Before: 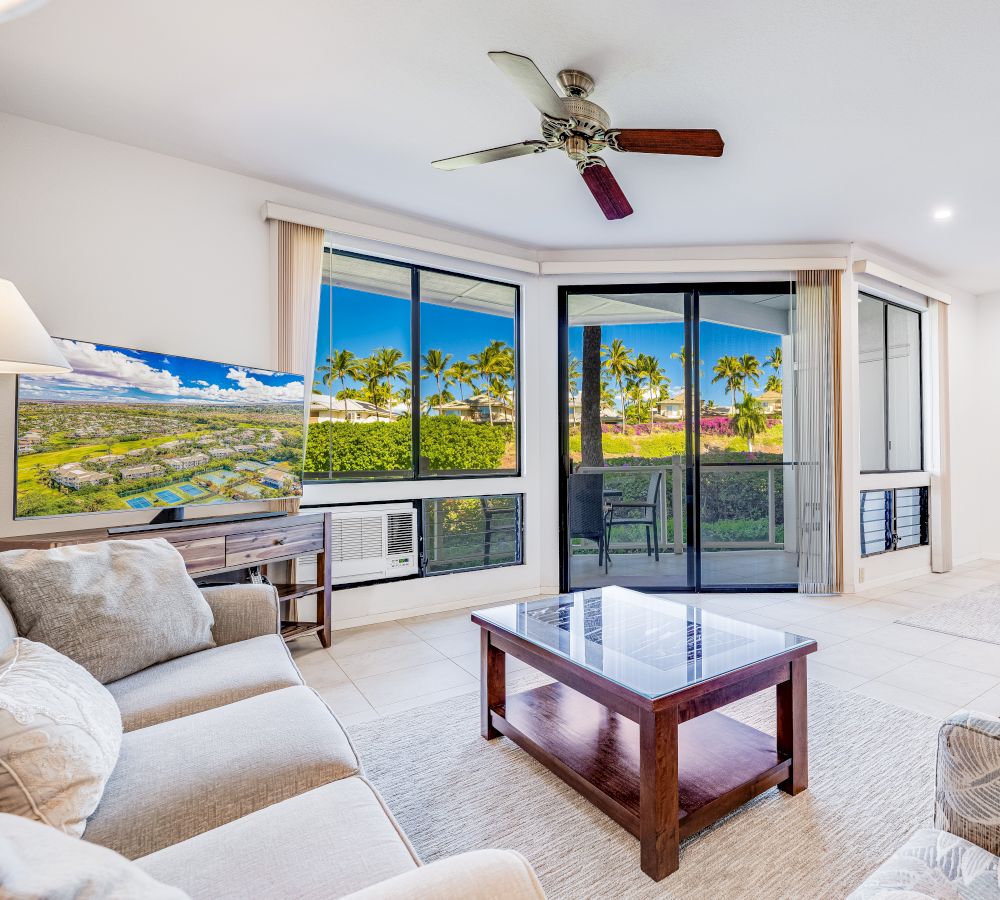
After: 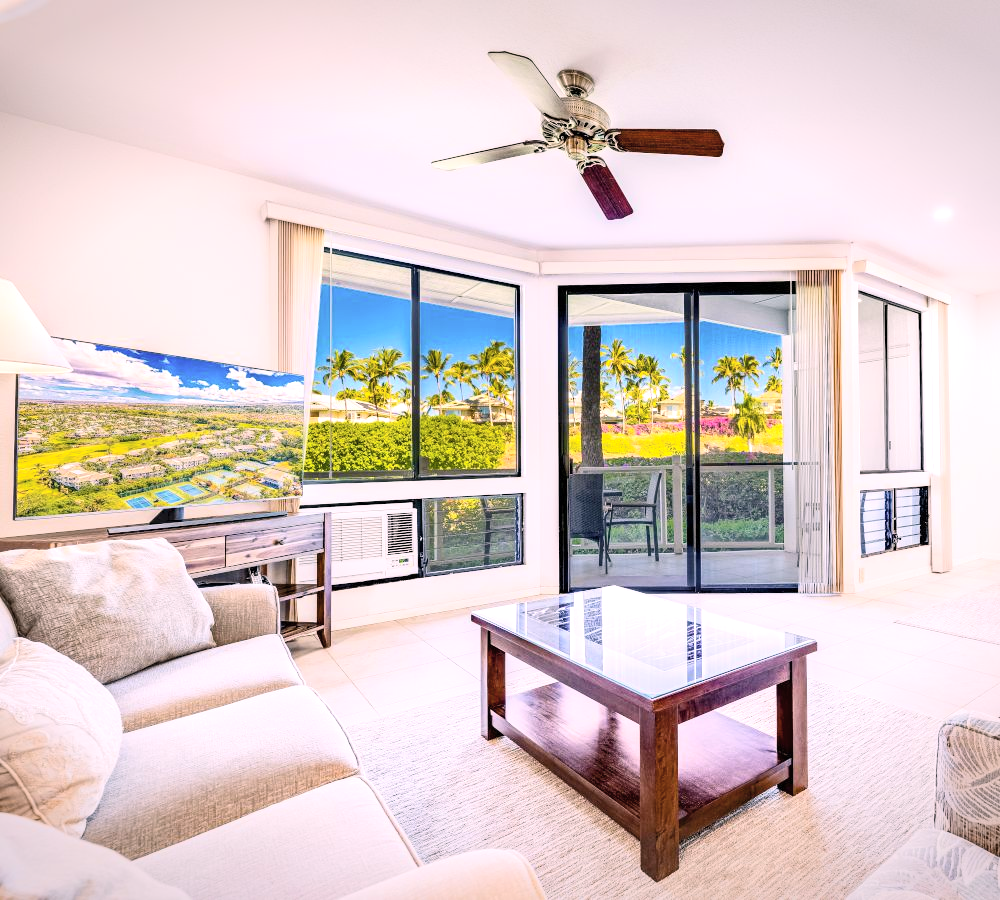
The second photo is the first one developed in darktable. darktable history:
color balance rgb: highlights gain › chroma 1.493%, highlights gain › hue 309.18°, perceptual saturation grading › global saturation 29.733%, perceptual brilliance grading › global brilliance 11.733%
contrast brightness saturation: contrast 0.203, brightness 0.161, saturation 0.228
vignetting: fall-off start 100.43%, brightness -0.312, saturation -0.066, width/height ratio 1.32
color correction: highlights a* 5.56, highlights b* 5.26, saturation 0.672
